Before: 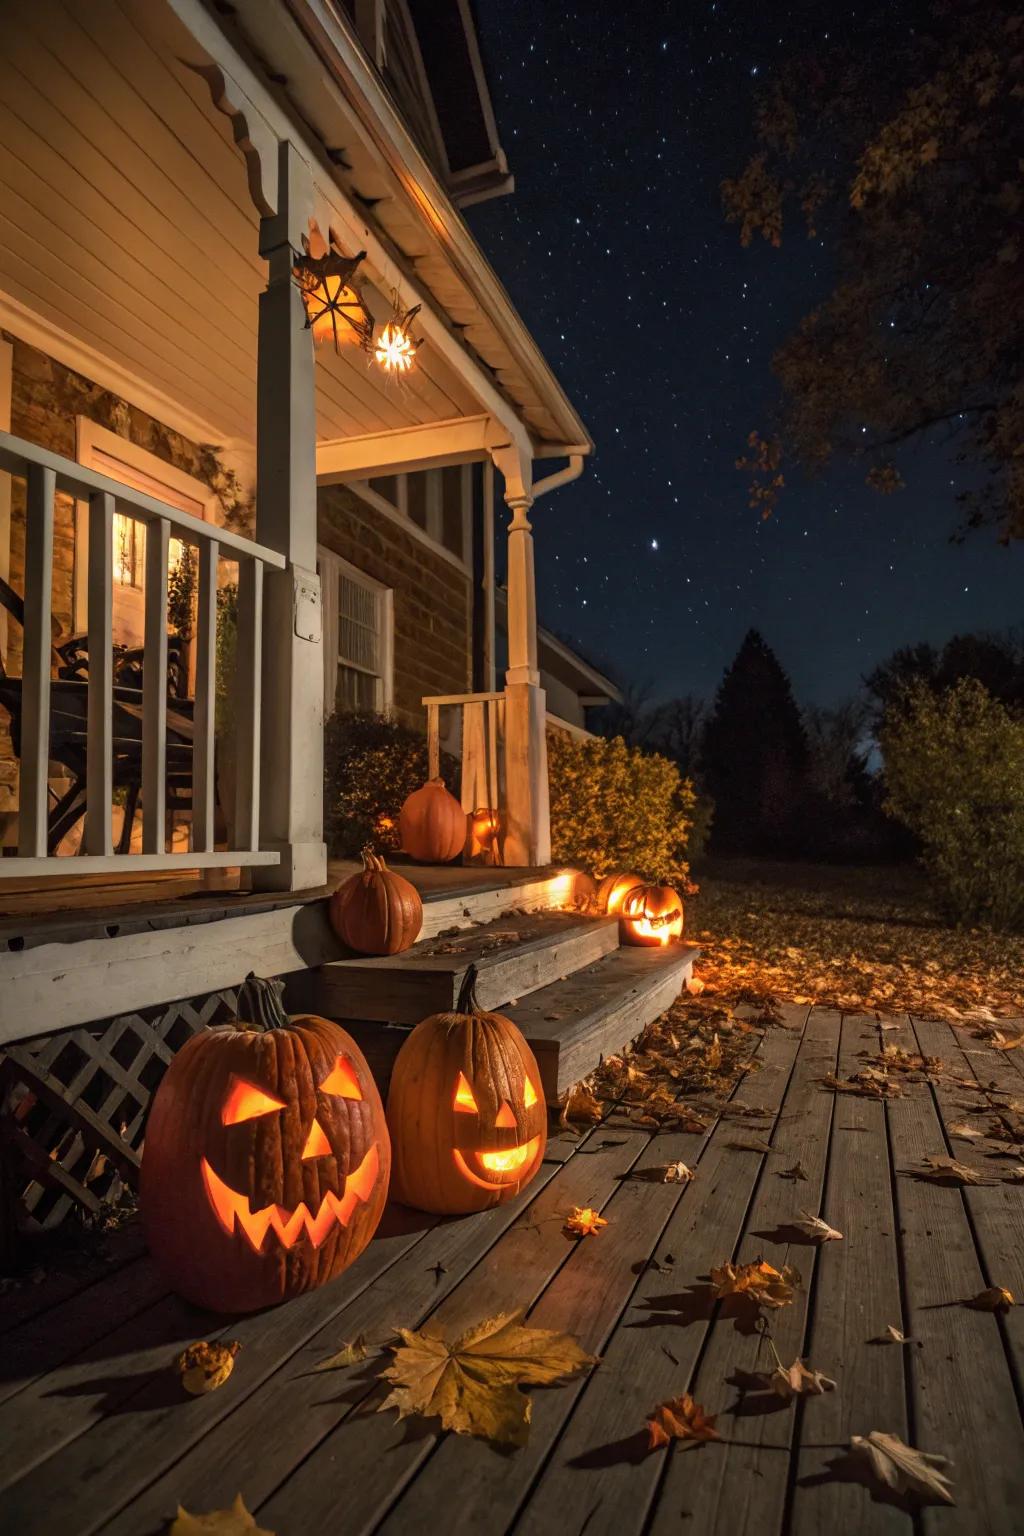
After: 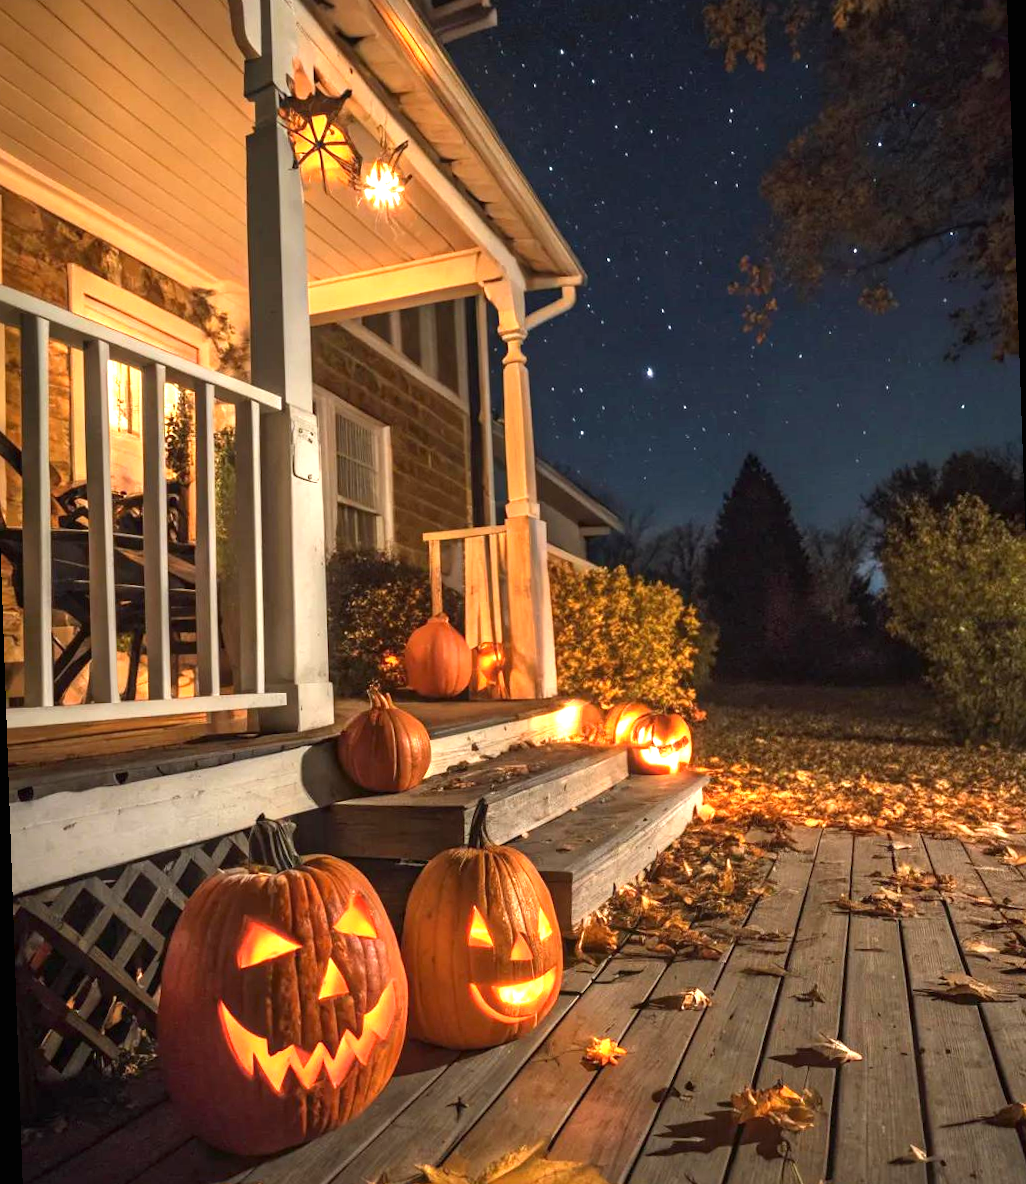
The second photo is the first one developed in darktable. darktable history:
exposure: black level correction 0, exposure 1.2 EV, compensate highlight preservation false
crop: top 7.625%, bottom 8.027%
rotate and perspective: rotation -2°, crop left 0.022, crop right 0.978, crop top 0.049, crop bottom 0.951
